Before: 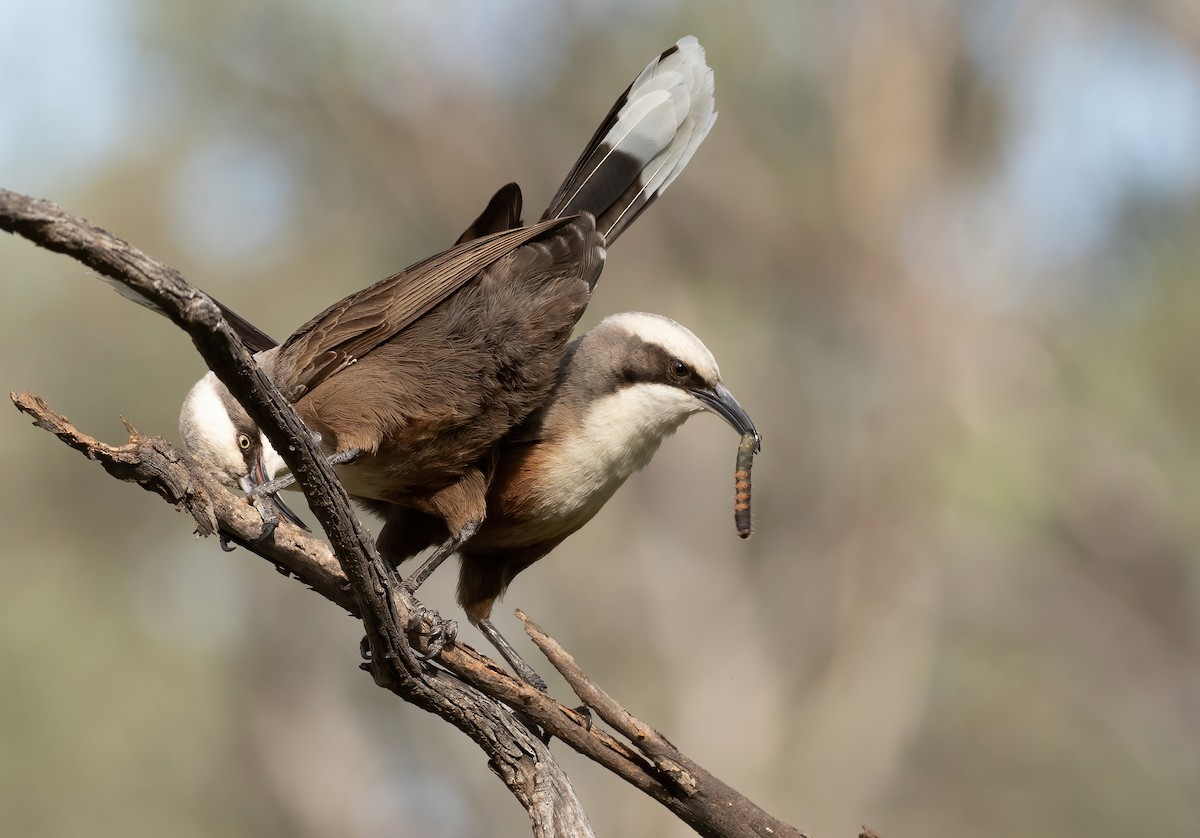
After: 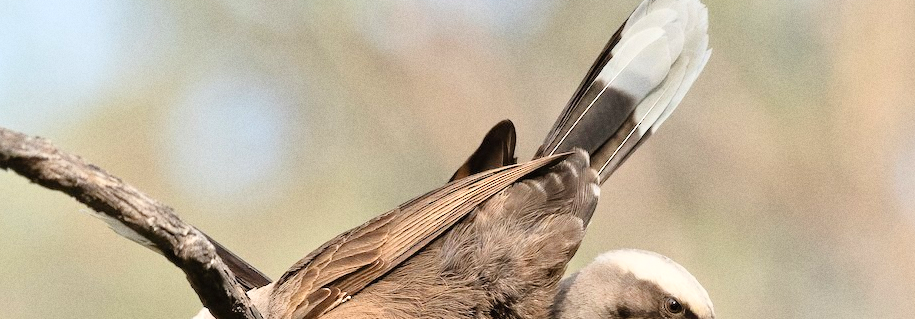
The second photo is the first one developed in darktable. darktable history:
tone equalizer: -7 EV 0.15 EV, -6 EV 0.6 EV, -5 EV 1.15 EV, -4 EV 1.33 EV, -3 EV 1.15 EV, -2 EV 0.6 EV, -1 EV 0.15 EV, mask exposure compensation -0.5 EV
grain: coarseness 0.09 ISO
contrast brightness saturation: contrast 0.2, brightness 0.15, saturation 0.14
crop: left 0.579%, top 7.627%, right 23.167%, bottom 54.275%
